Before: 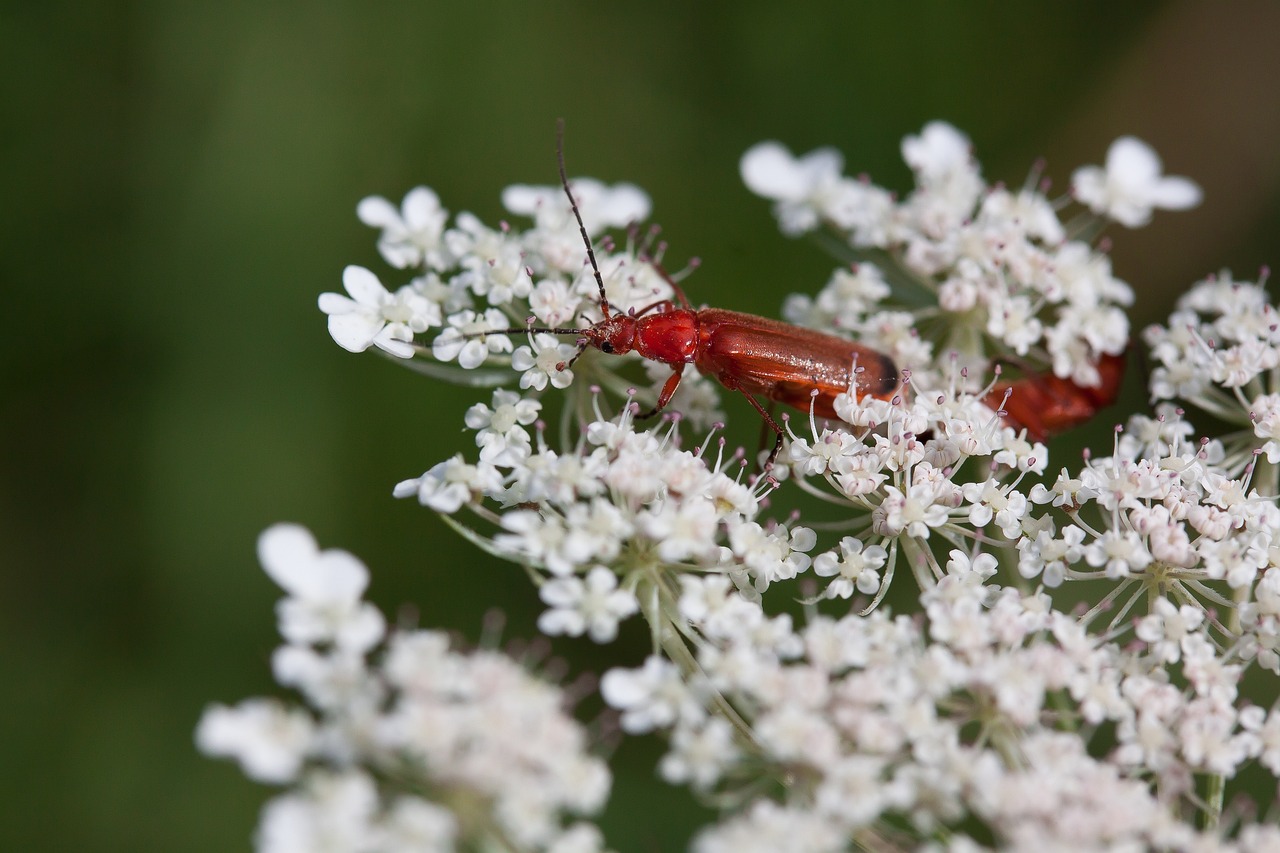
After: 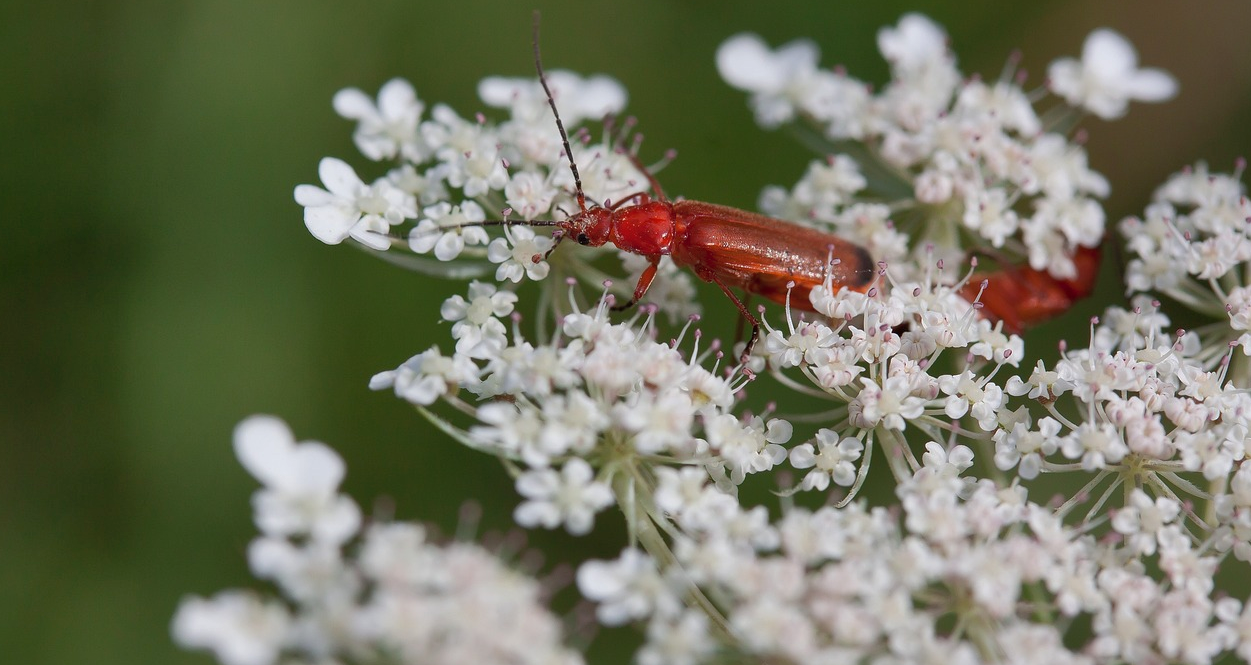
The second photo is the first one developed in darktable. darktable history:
shadows and highlights: on, module defaults
crop and rotate: left 1.945%, top 12.823%, right 0.255%, bottom 9.164%
